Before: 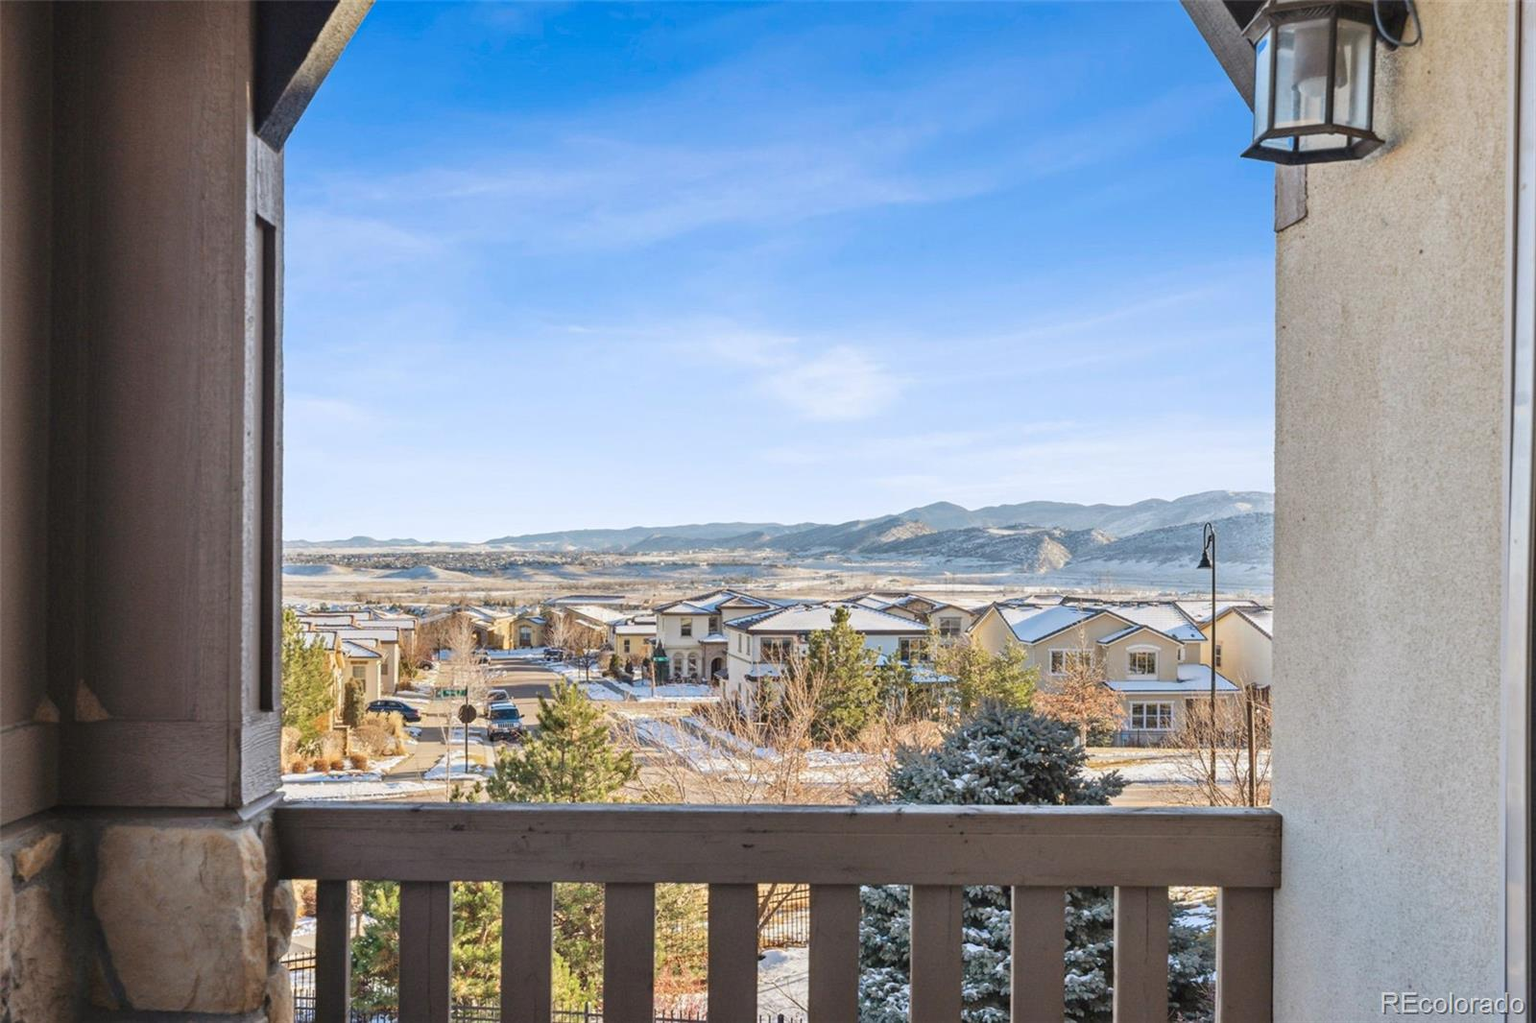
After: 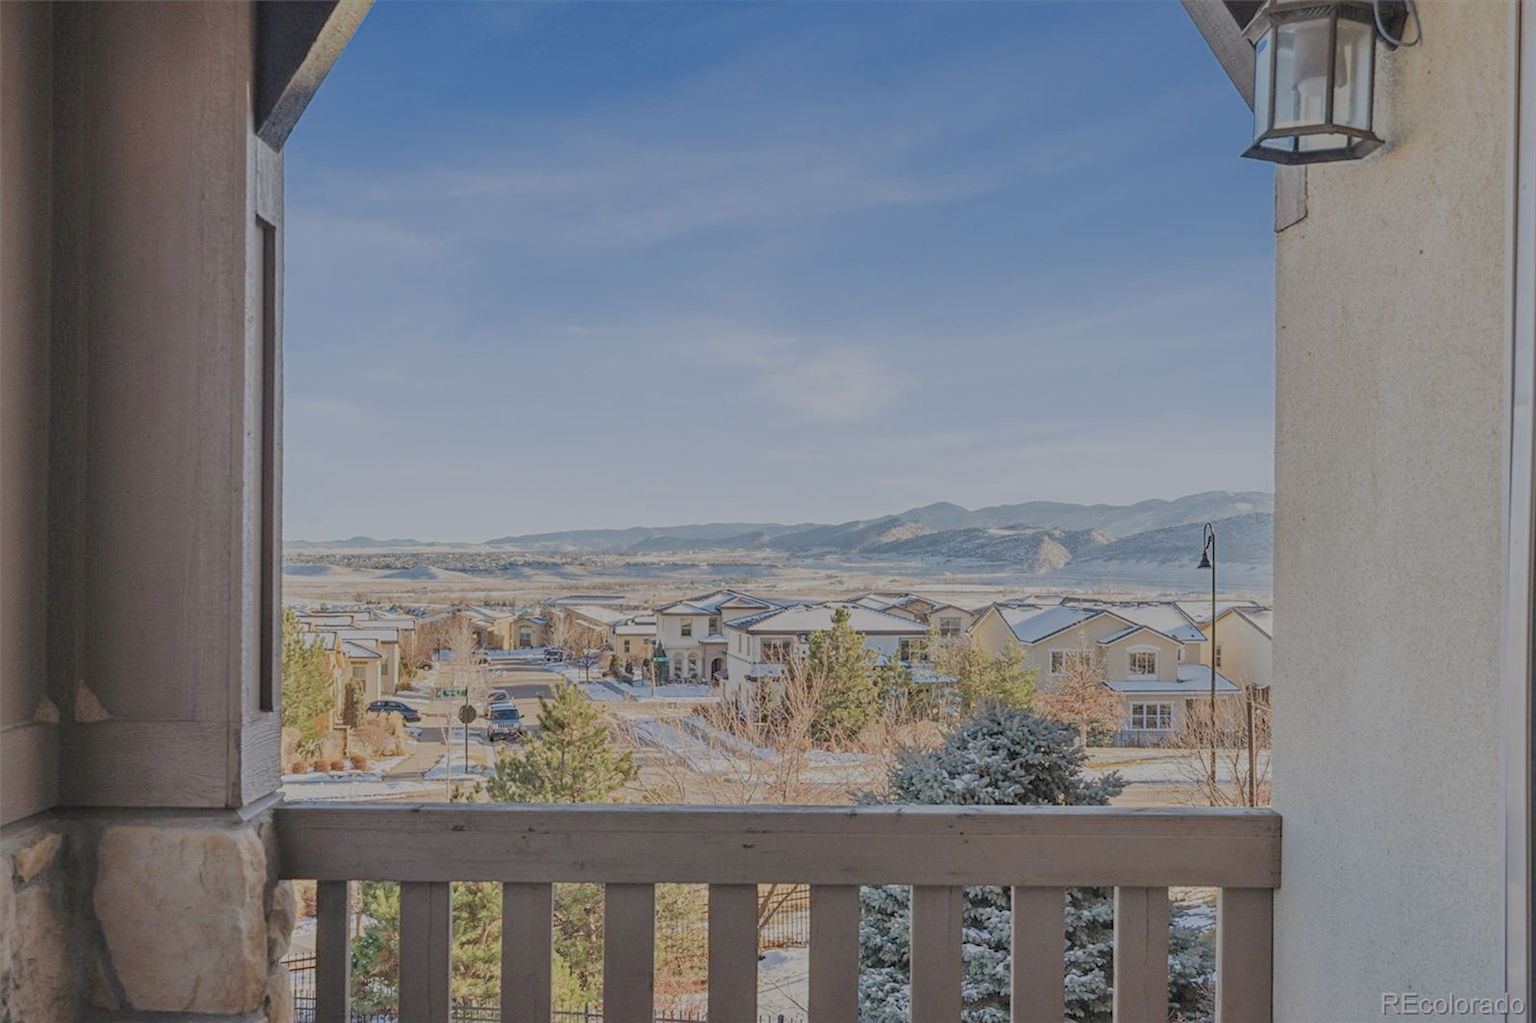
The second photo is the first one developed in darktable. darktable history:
filmic rgb: black relative exposure -15.94 EV, white relative exposure 7.98 EV, hardness 4.17, latitude 50.13%, contrast 0.509
sharpen: amount 0.214
local contrast: on, module defaults
